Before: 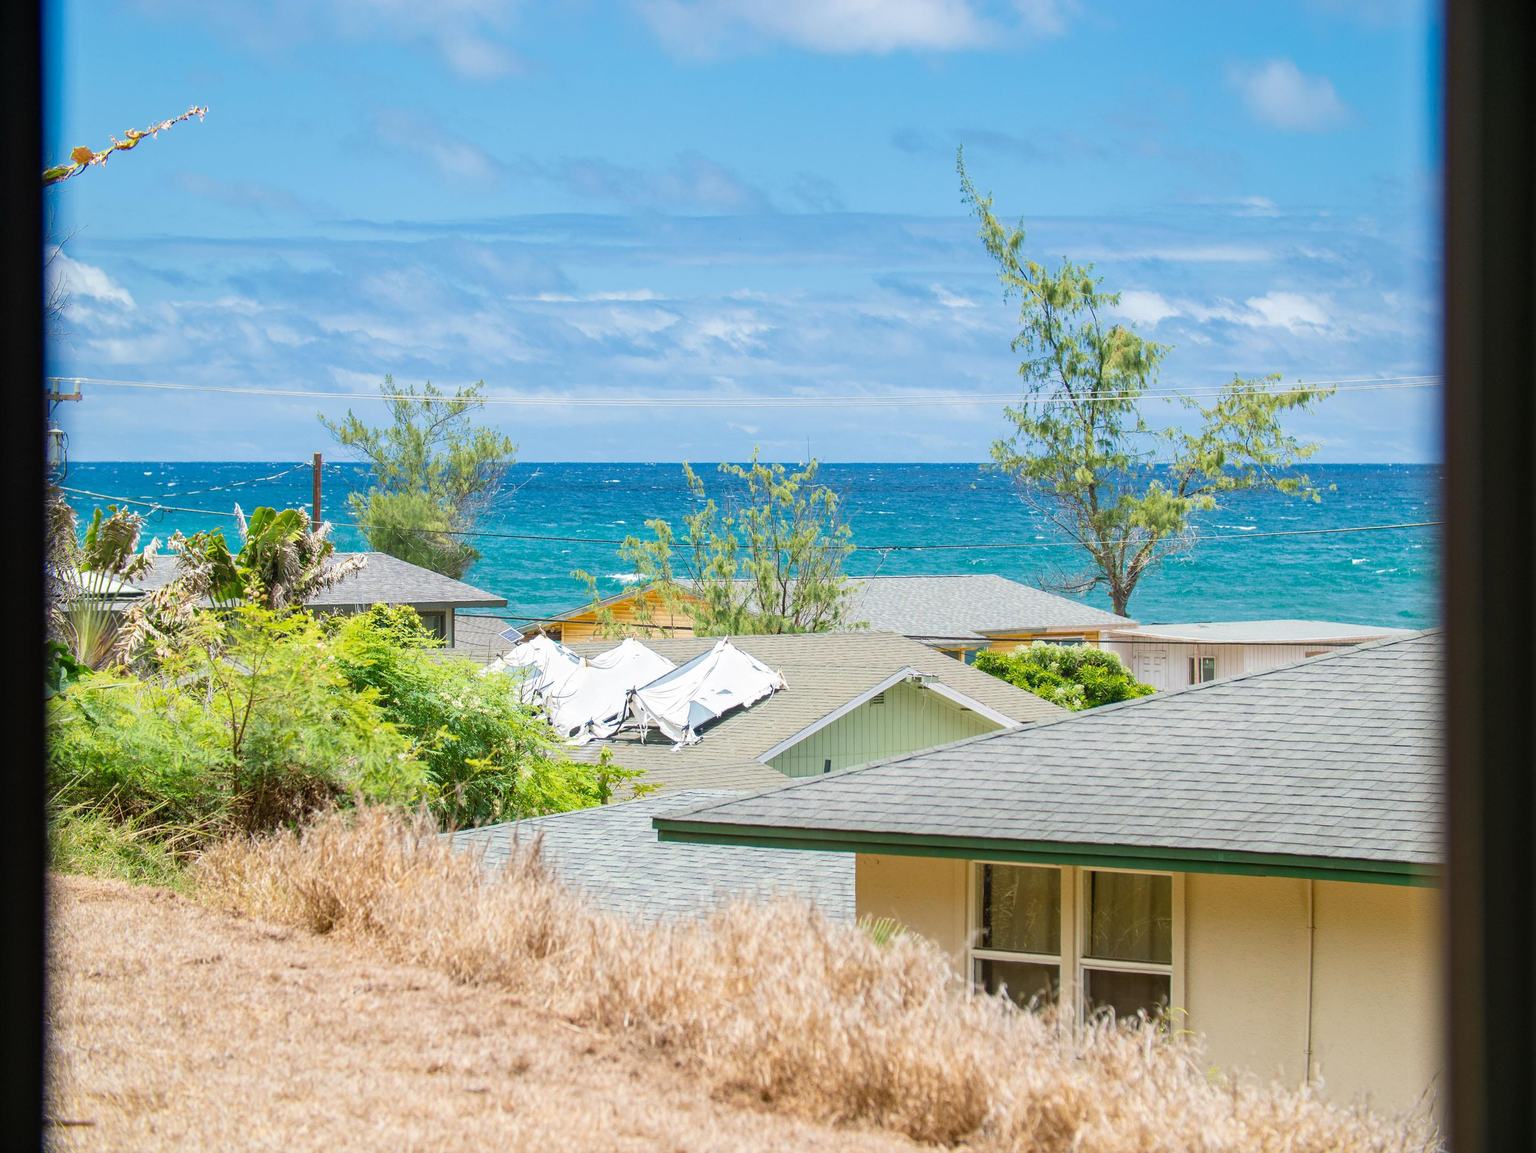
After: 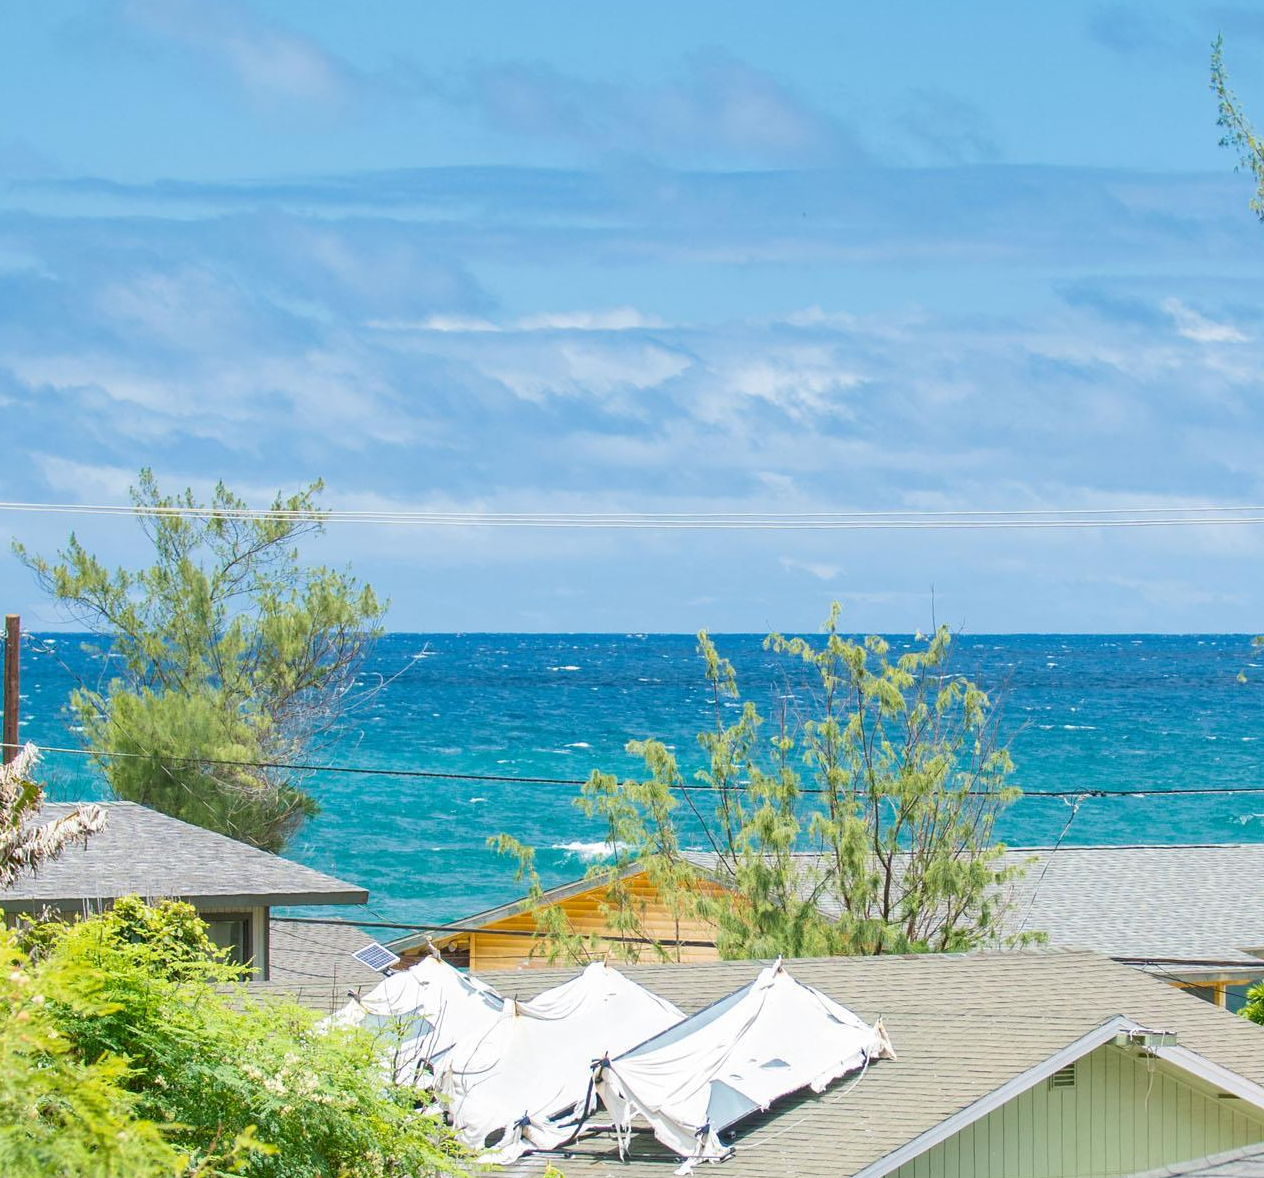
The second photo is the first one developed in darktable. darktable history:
crop: left 20.263%, top 10.852%, right 35.834%, bottom 34.646%
